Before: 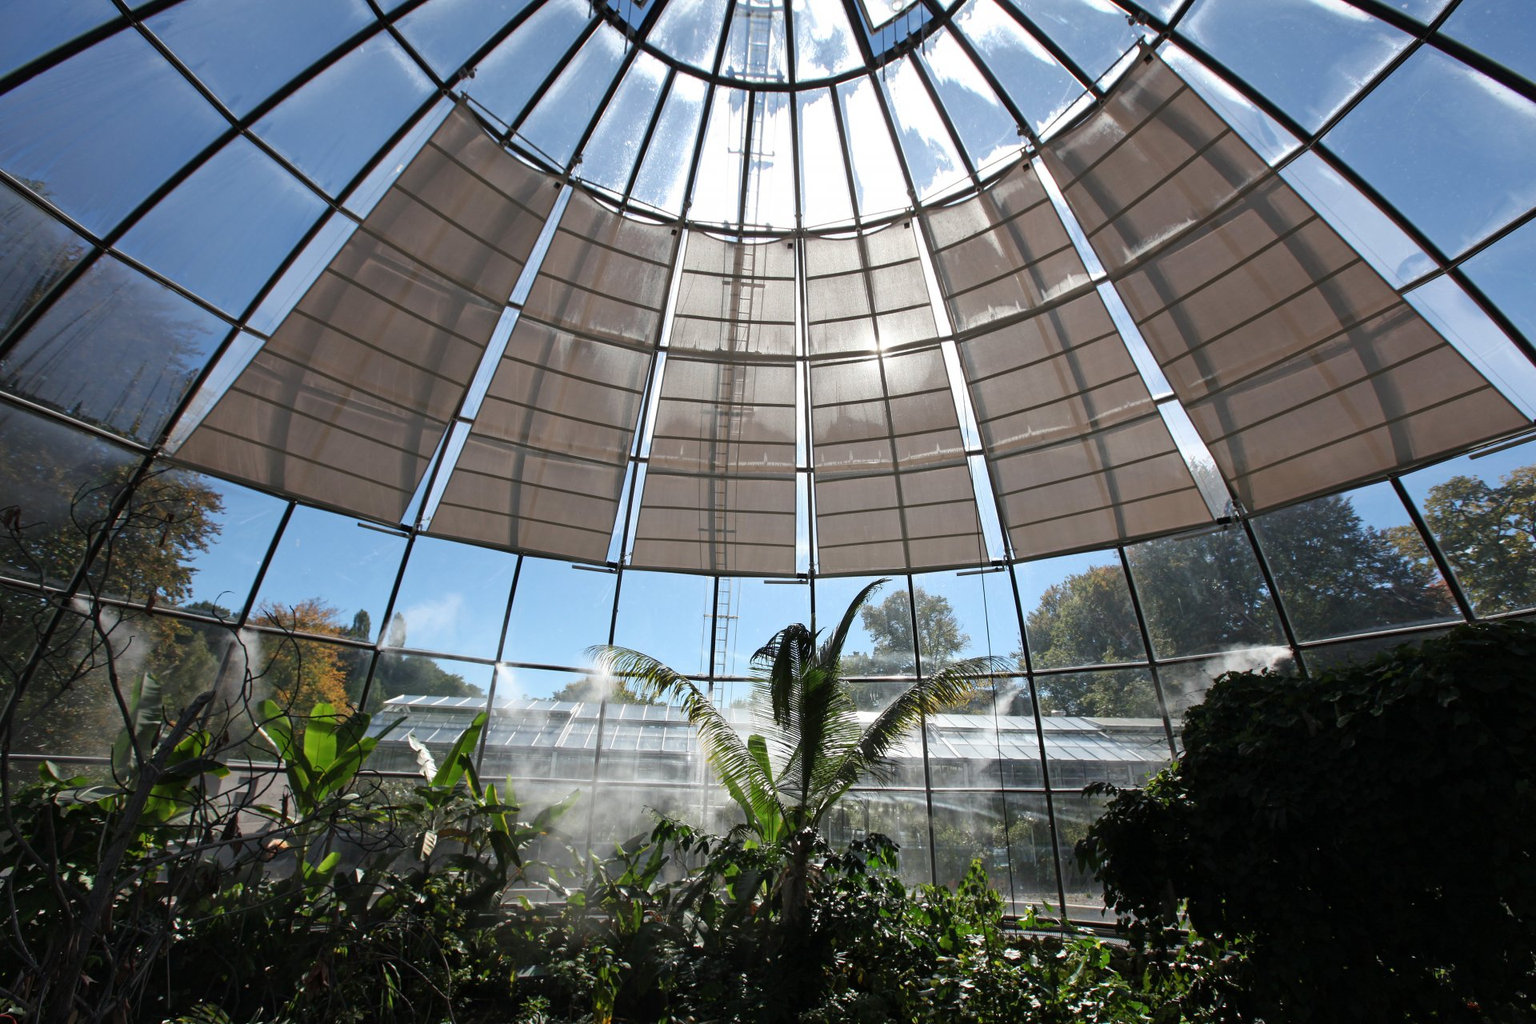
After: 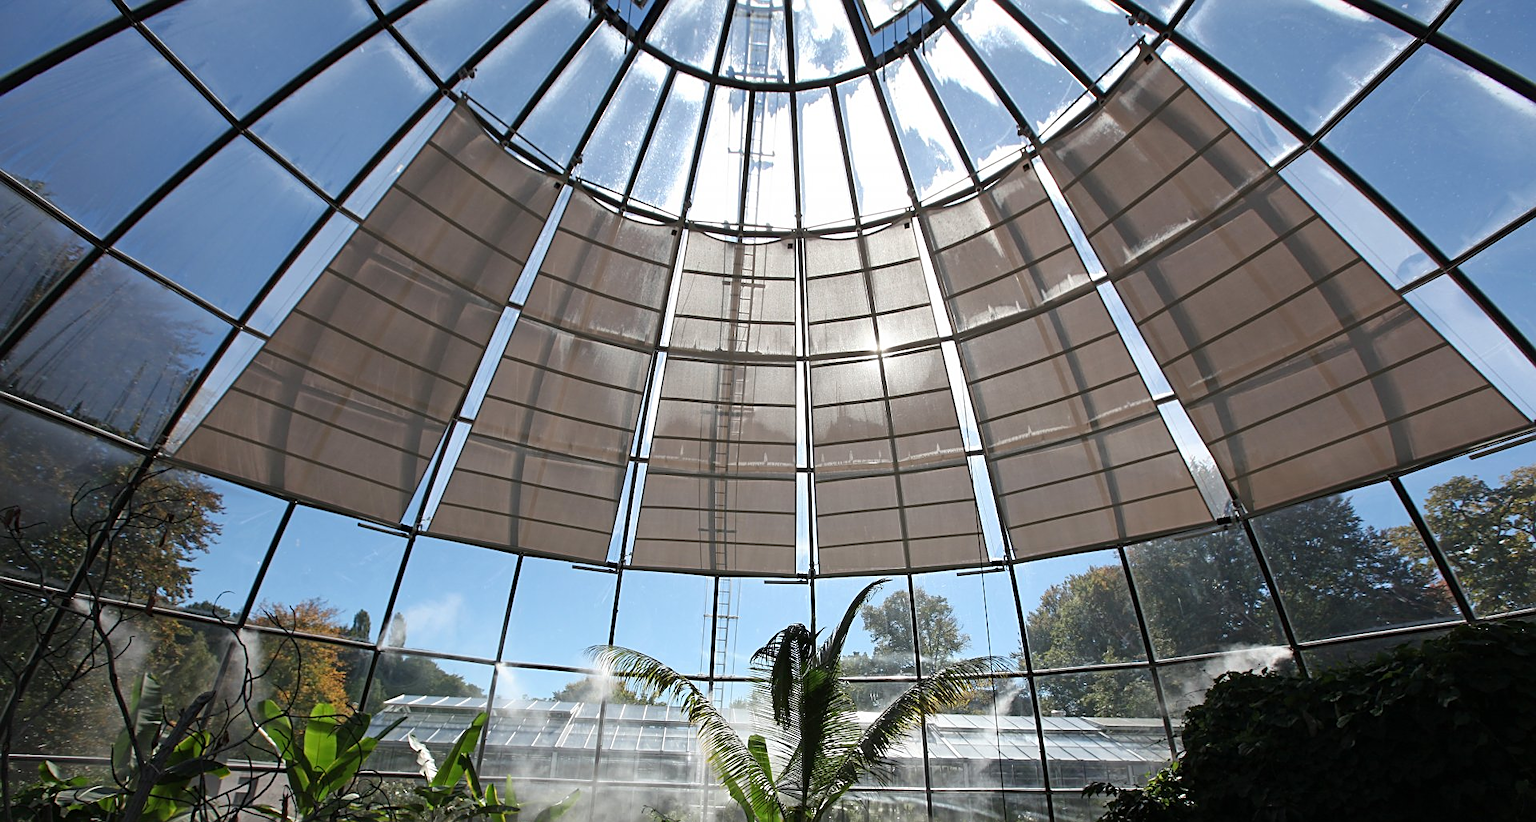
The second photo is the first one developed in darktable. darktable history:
crop: bottom 19.644%
white balance: emerald 1
sharpen: on, module defaults
